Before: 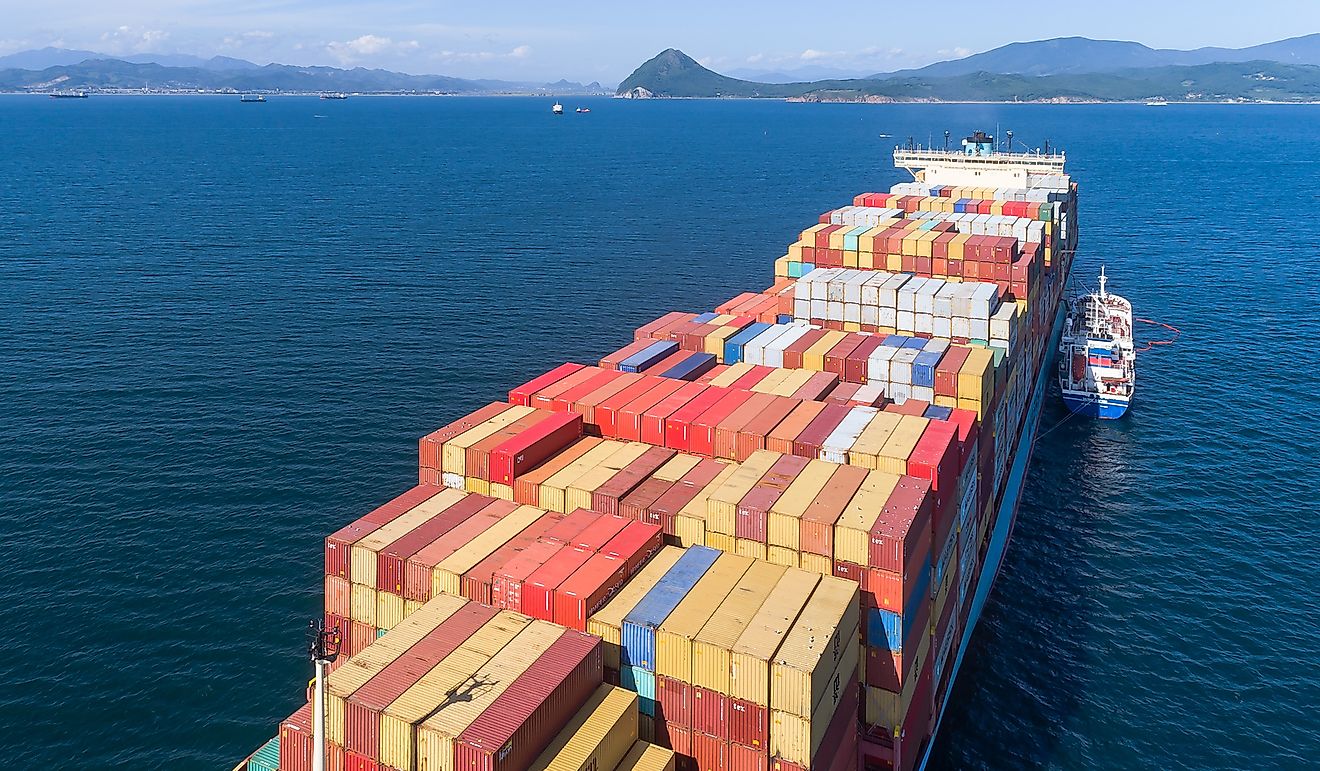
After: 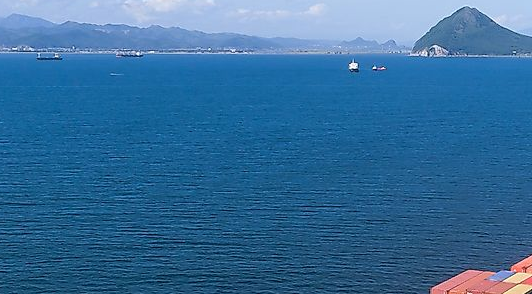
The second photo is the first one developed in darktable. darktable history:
crop: left 15.512%, top 5.452%, right 44.134%, bottom 56.301%
